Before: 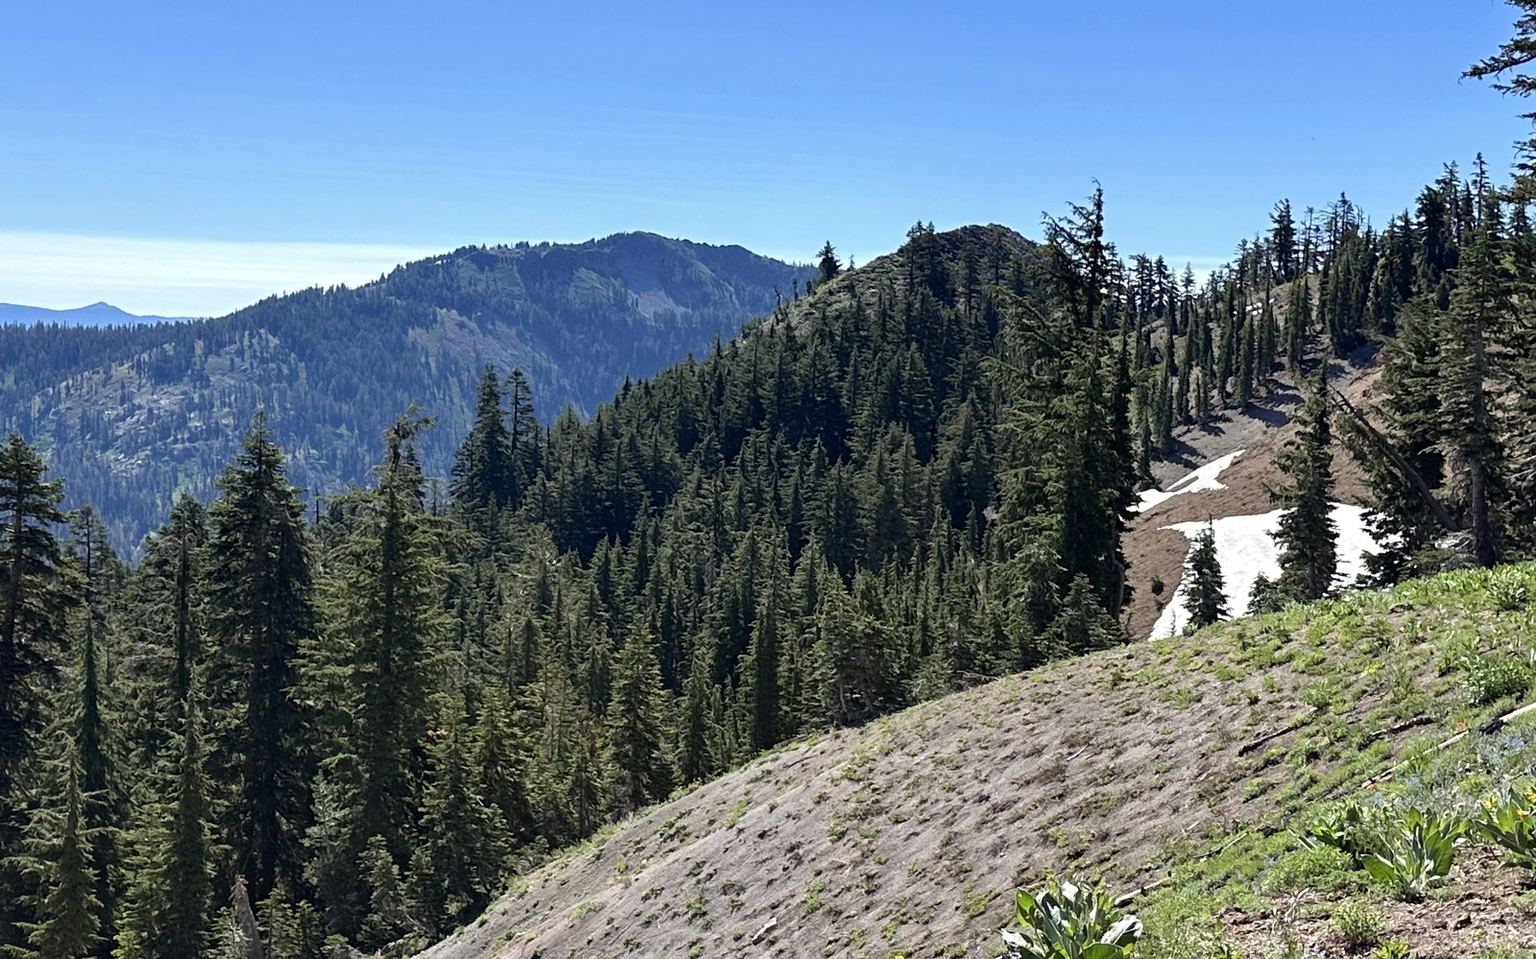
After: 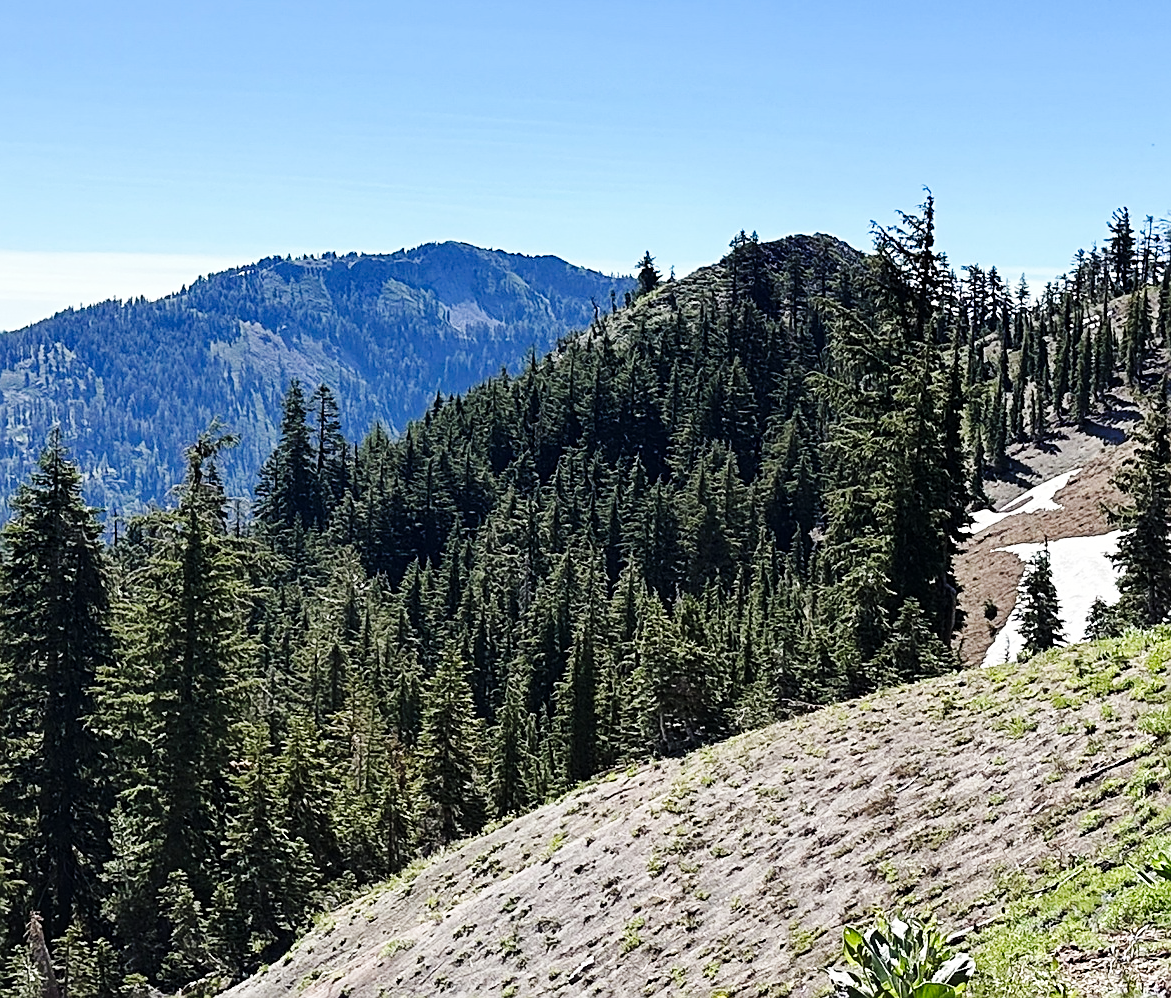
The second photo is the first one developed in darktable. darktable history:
sharpen: amount 0.6
base curve: curves: ch0 [(0, 0) (0.036, 0.025) (0.121, 0.166) (0.206, 0.329) (0.605, 0.79) (1, 1)], preserve colors none
crop: left 13.443%, right 13.31%
